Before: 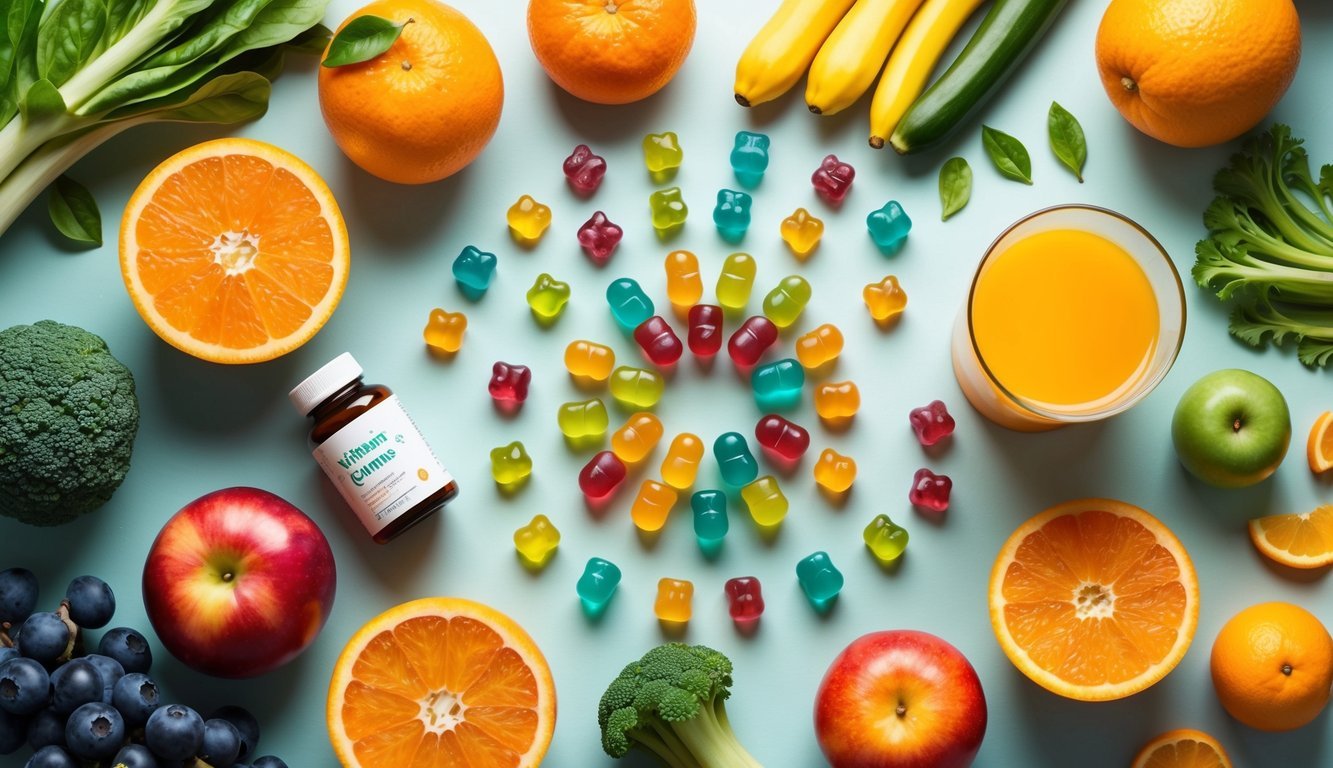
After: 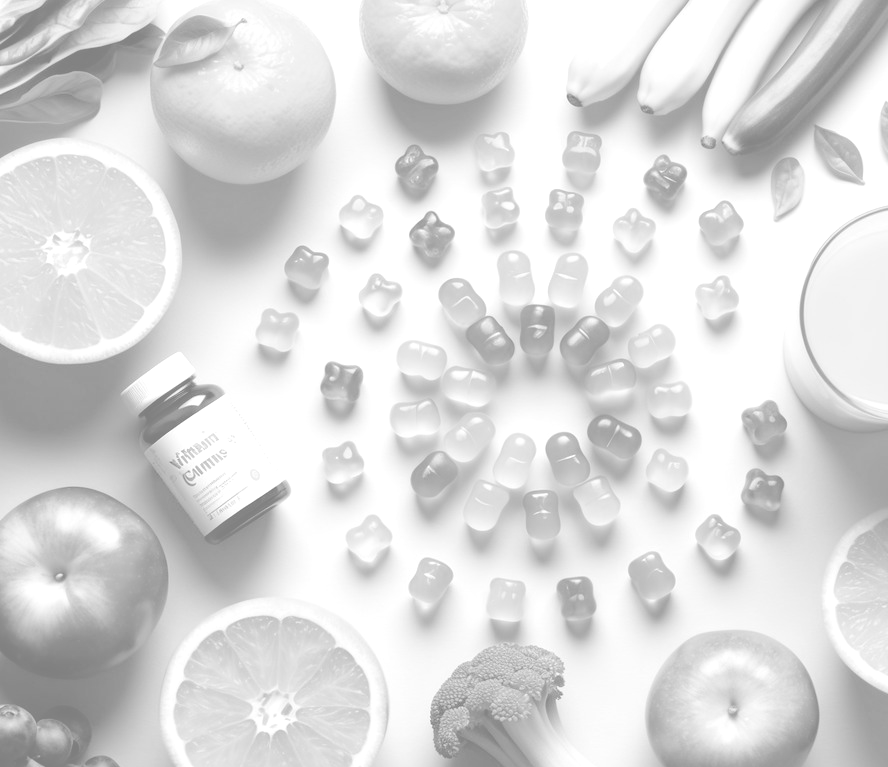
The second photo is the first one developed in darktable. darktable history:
monochrome: on, module defaults
exposure: black level correction 0.009, compensate highlight preservation false
colorize: hue 43.2°, saturation 40%, version 1
crop and rotate: left 12.648%, right 20.685%
